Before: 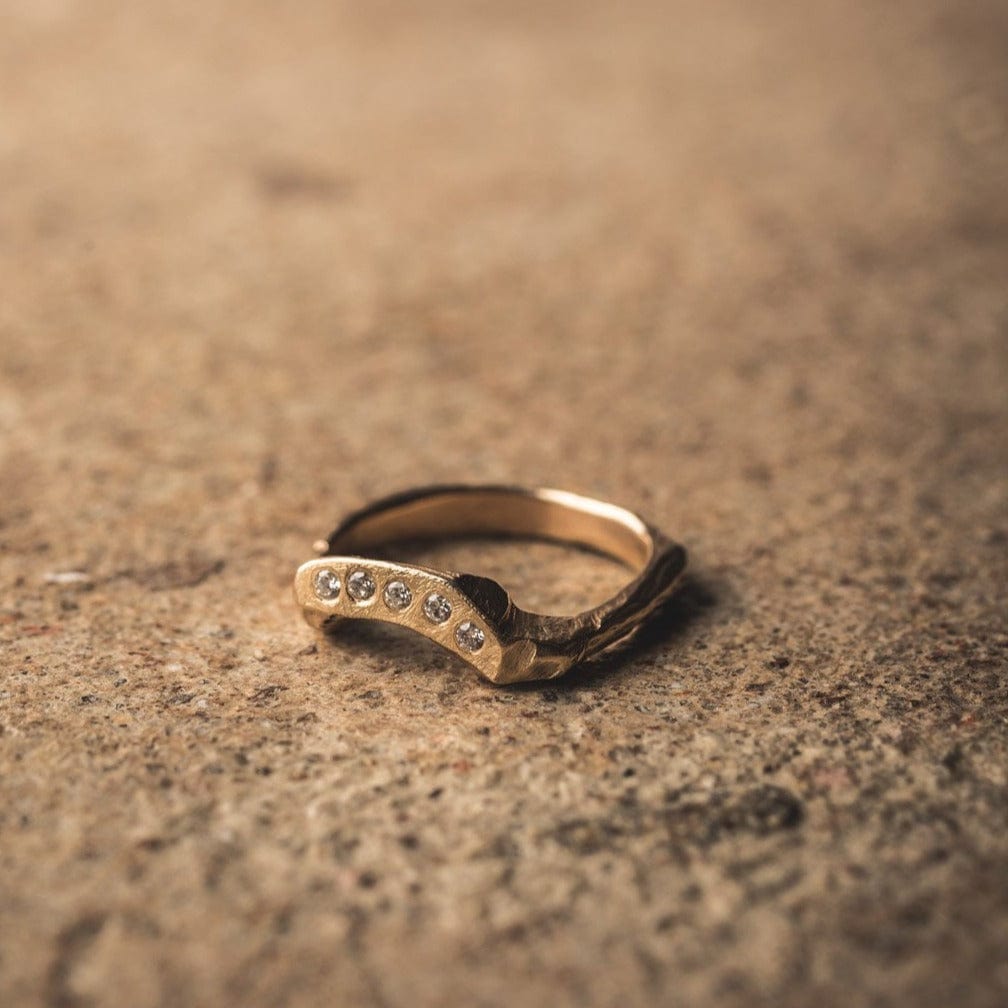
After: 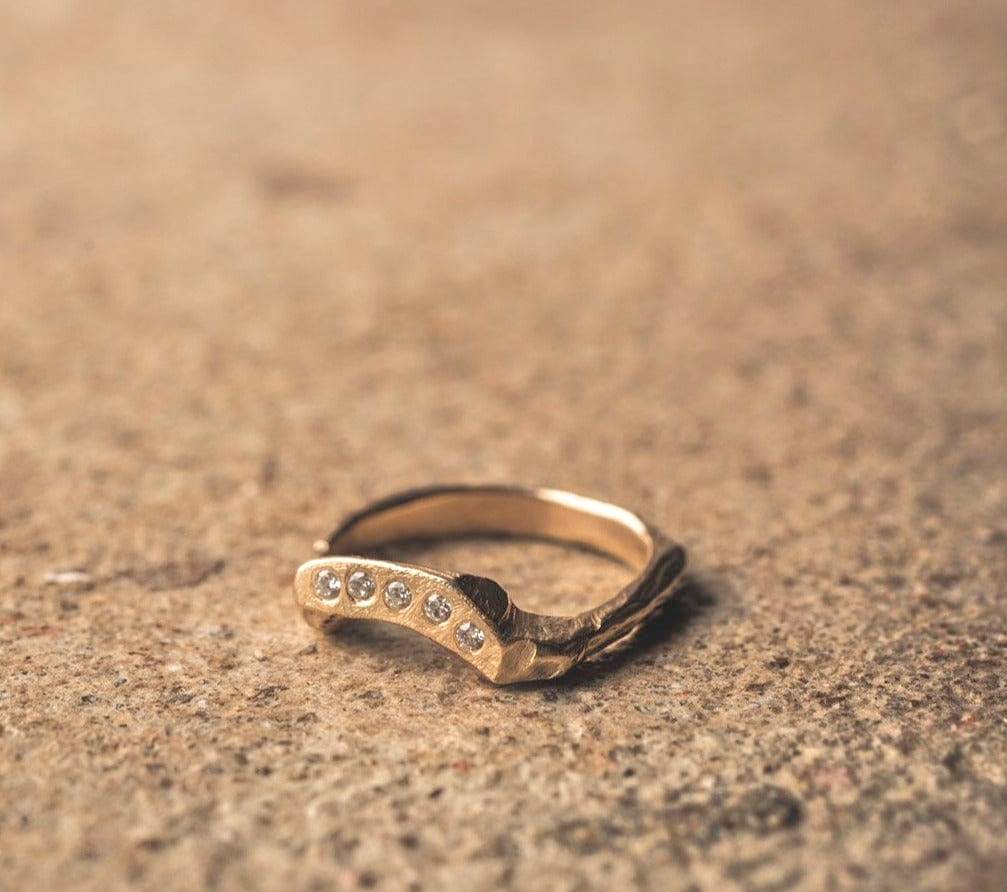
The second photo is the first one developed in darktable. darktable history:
crop and rotate: top 0%, bottom 11.49%
tone equalizer: -7 EV 0.15 EV, -6 EV 0.6 EV, -5 EV 1.15 EV, -4 EV 1.33 EV, -3 EV 1.15 EV, -2 EV 0.6 EV, -1 EV 0.15 EV, mask exposure compensation -0.5 EV
contrast brightness saturation: saturation -0.05
